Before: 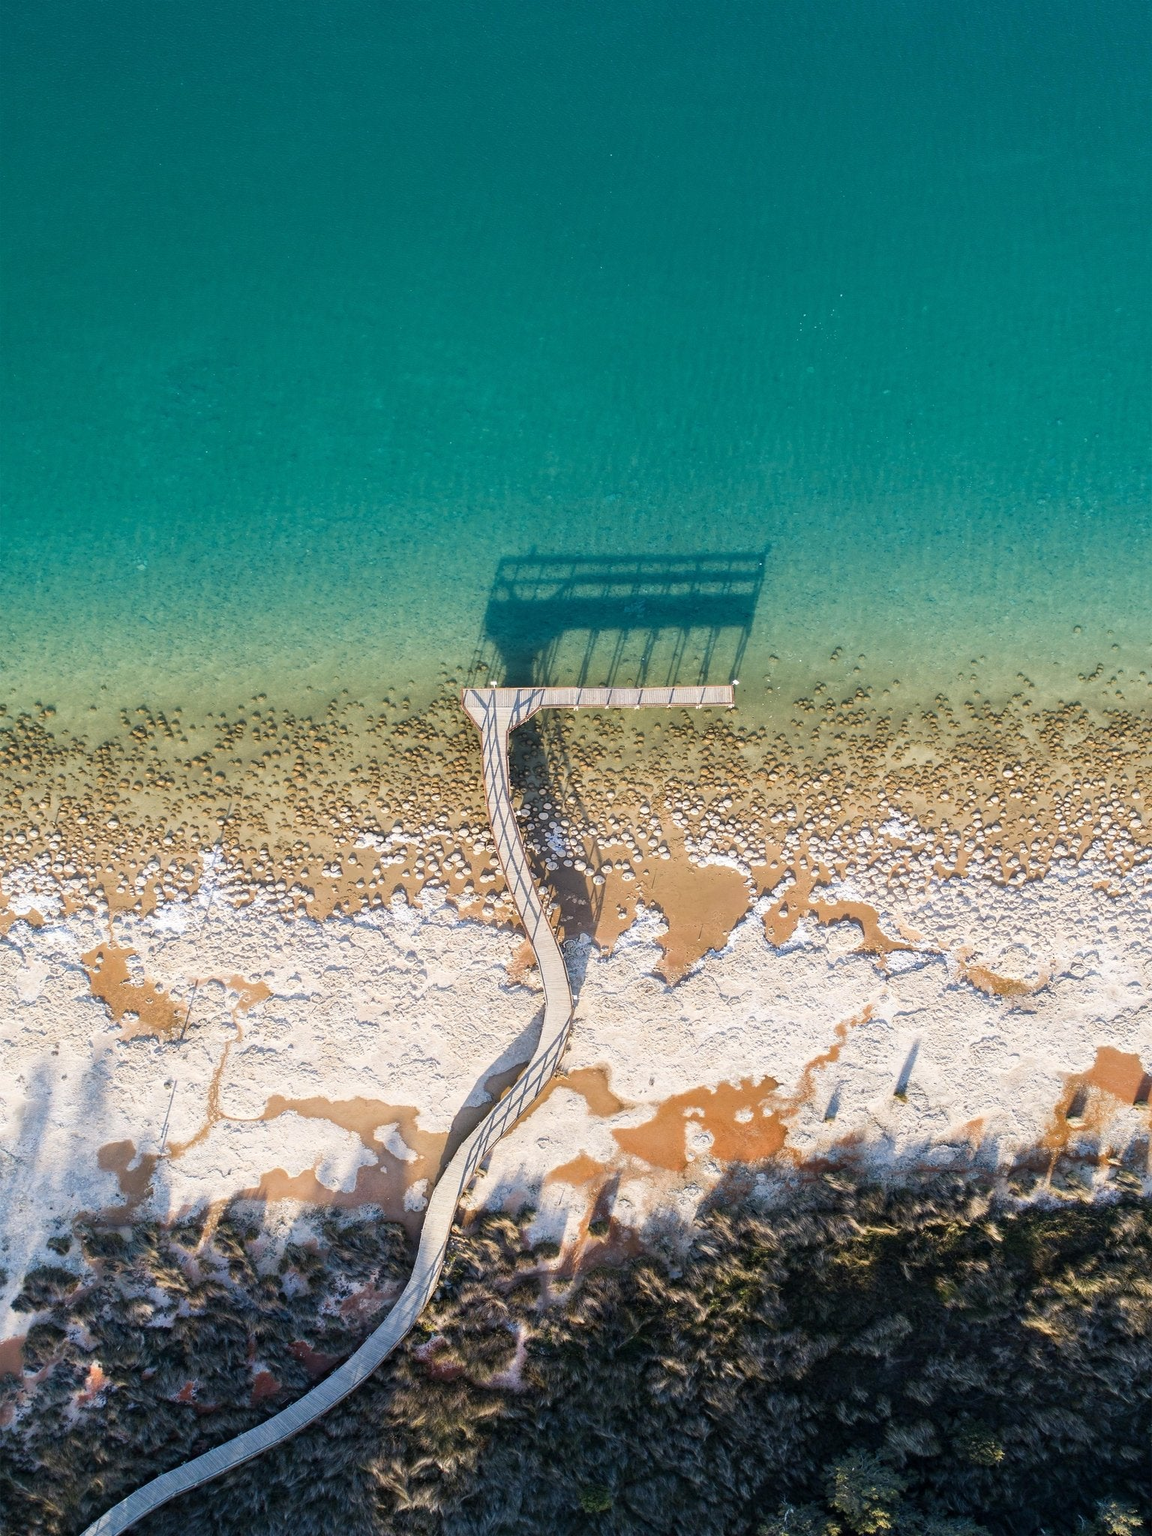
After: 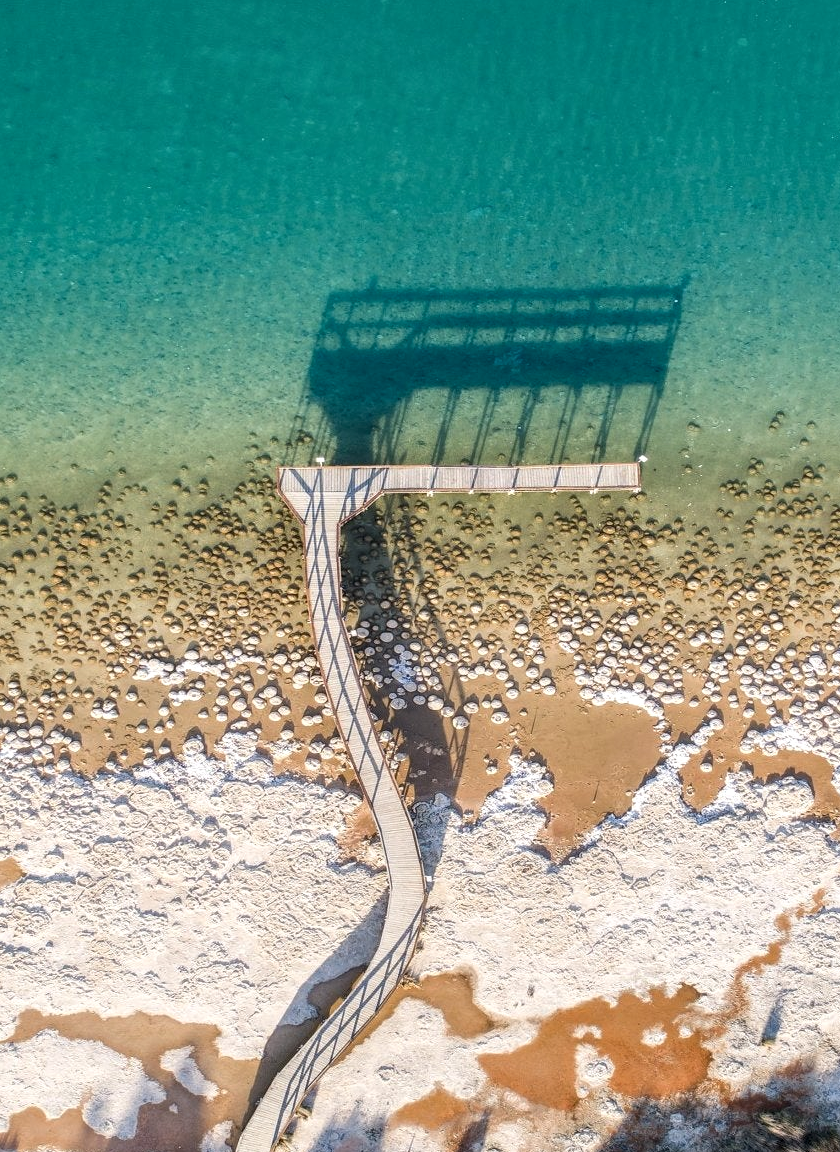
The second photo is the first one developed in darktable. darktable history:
crop and rotate: left 22.049%, top 22.048%, right 23.238%, bottom 21.667%
local contrast: detail 130%
